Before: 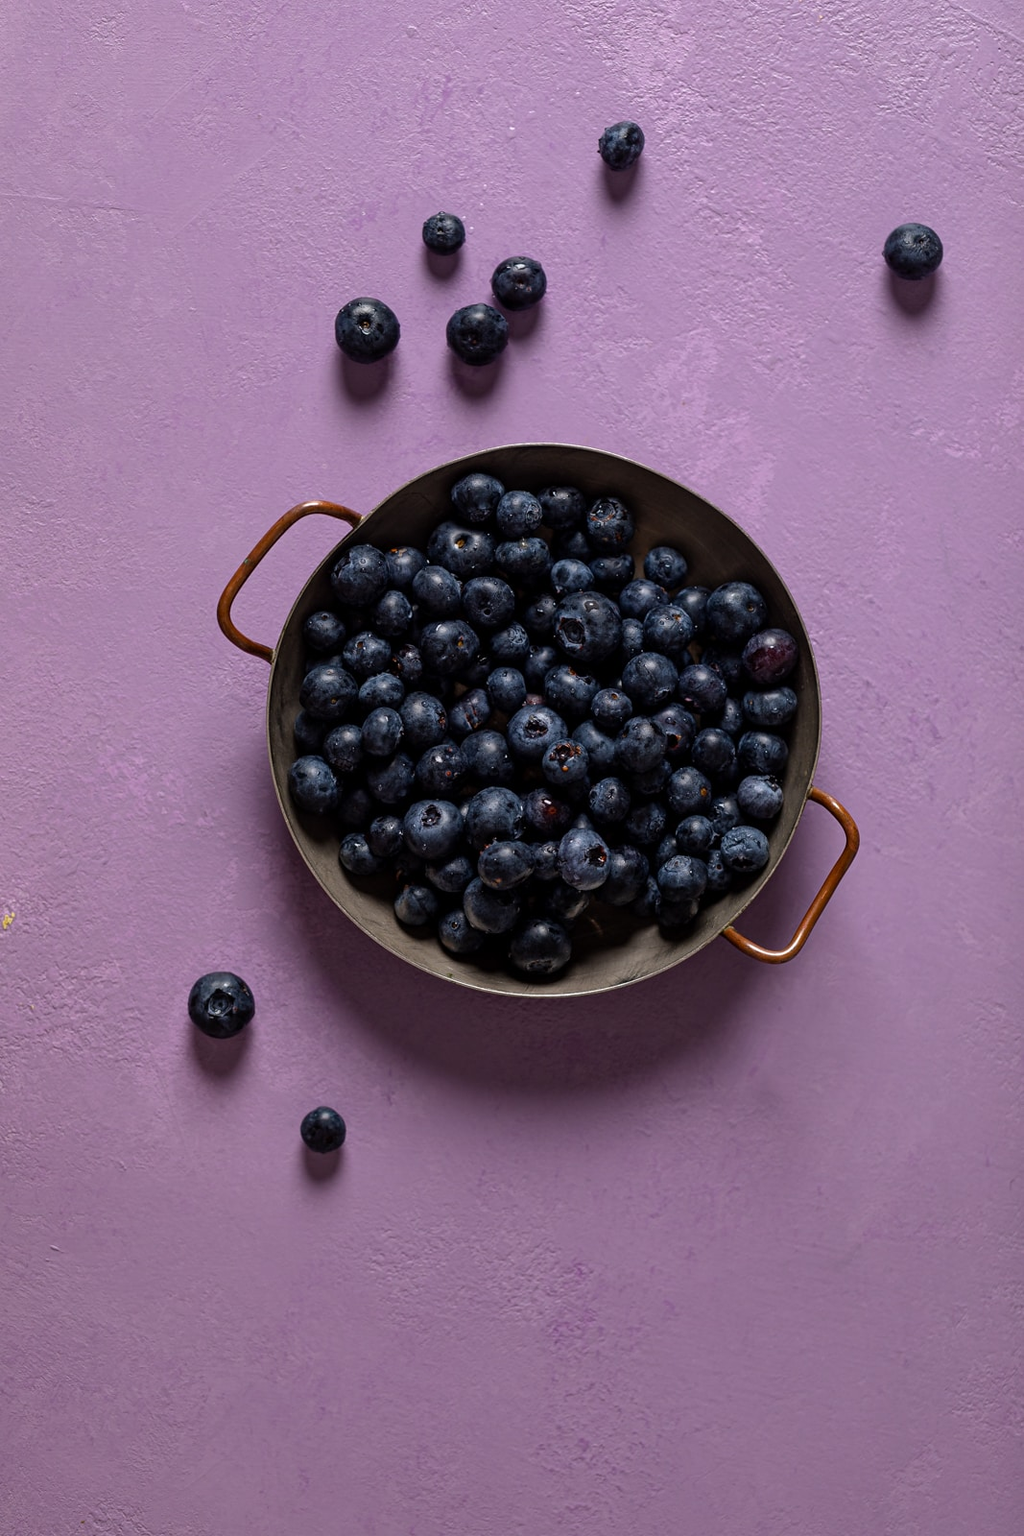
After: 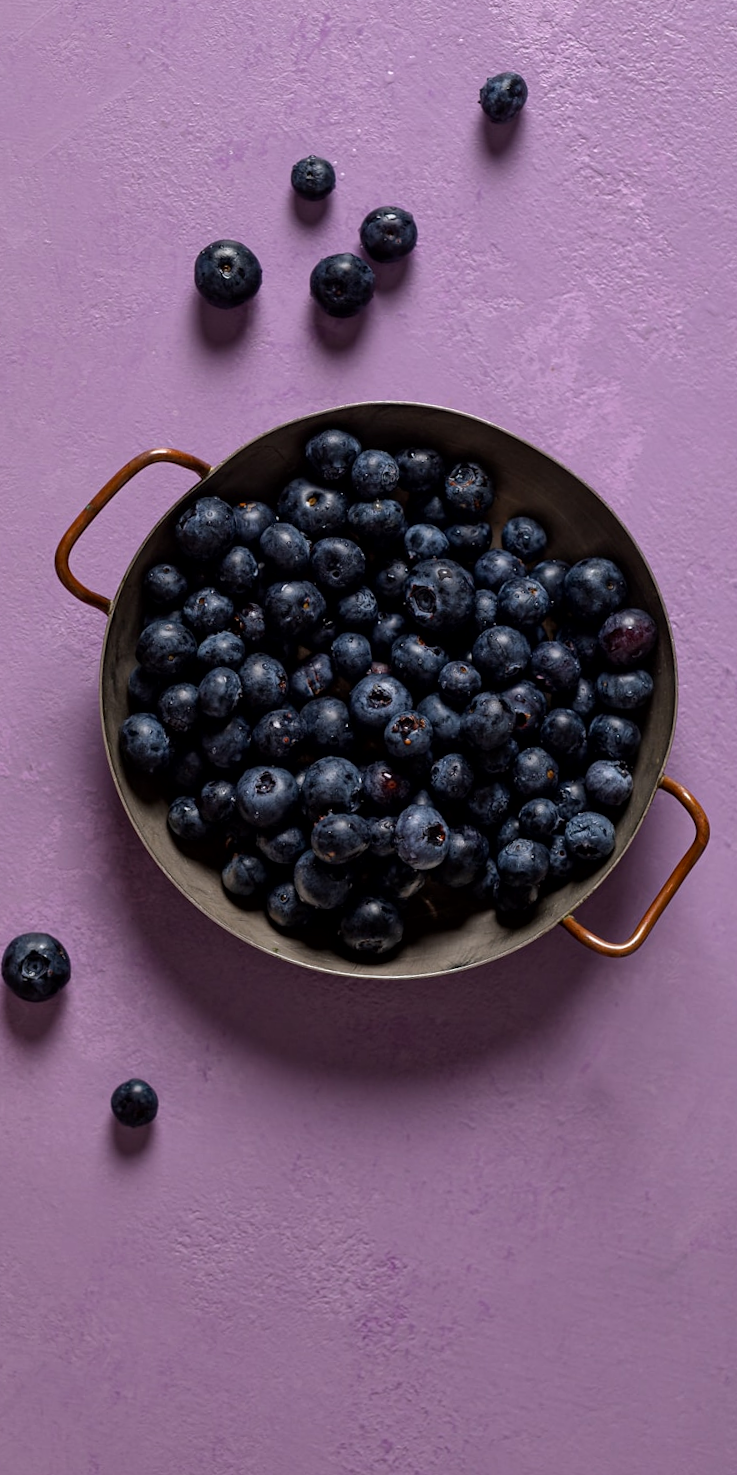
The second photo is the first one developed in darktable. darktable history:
vibrance: on, module defaults
local contrast: mode bilateral grid, contrast 20, coarseness 50, detail 120%, midtone range 0.2
crop and rotate: angle -3.27°, left 14.277%, top 0.028%, right 10.766%, bottom 0.028%
